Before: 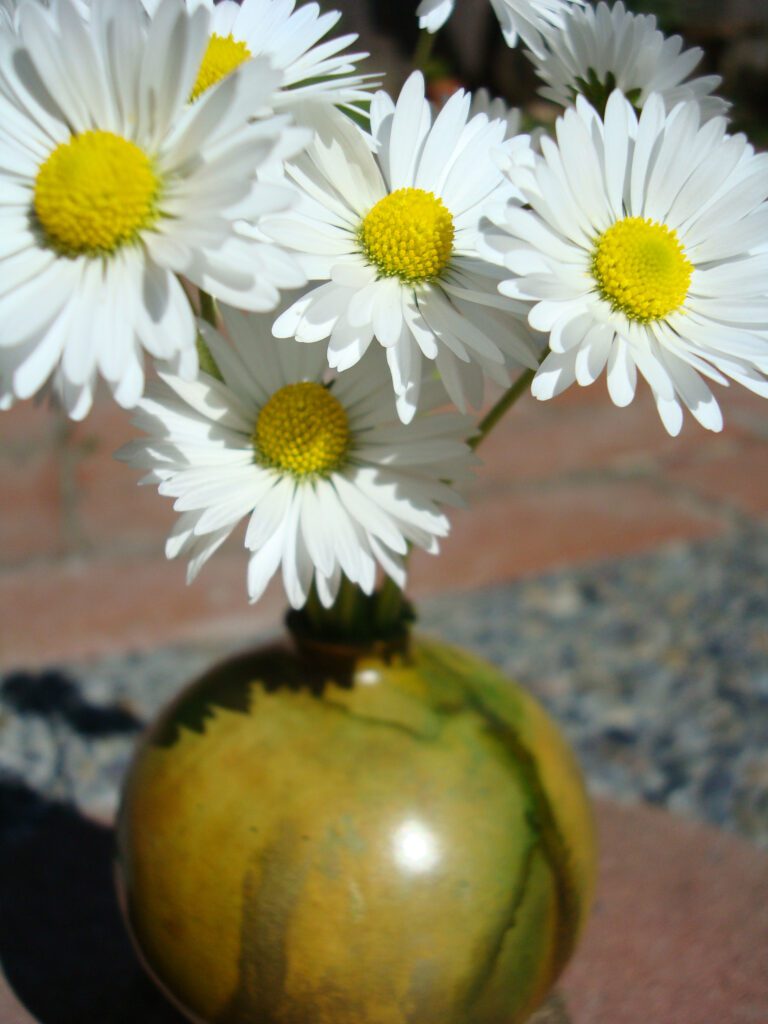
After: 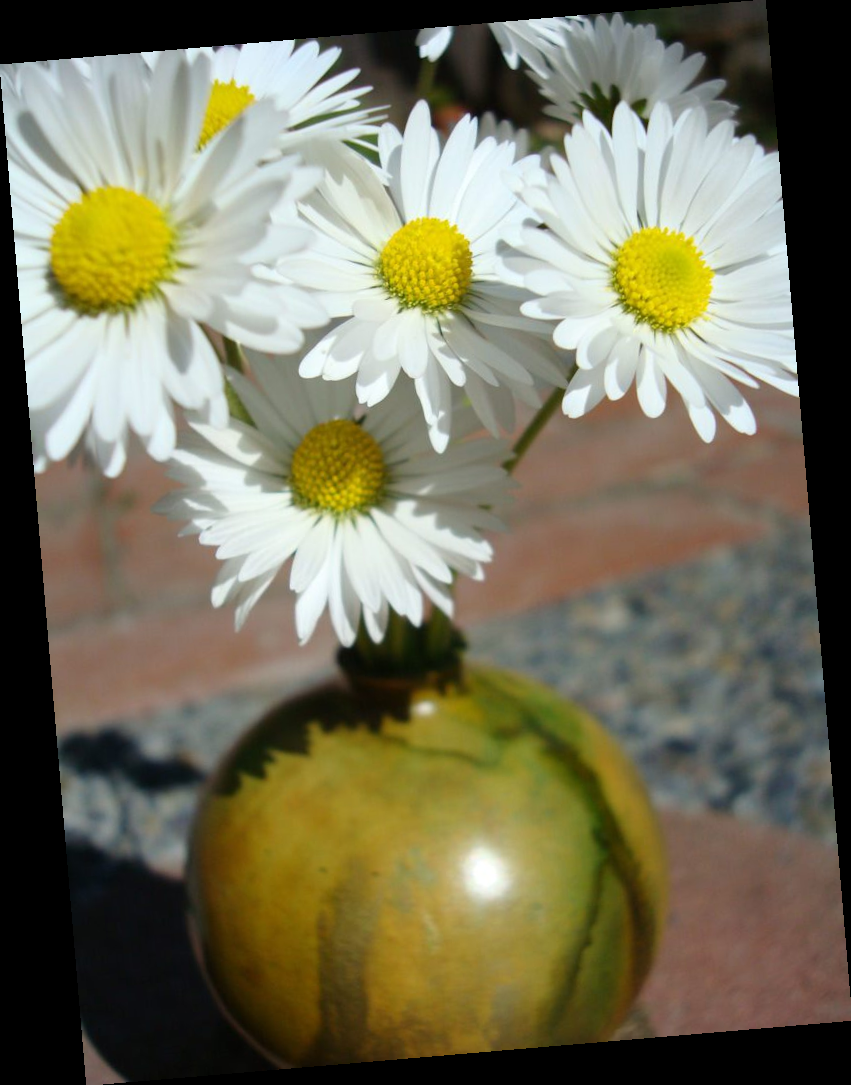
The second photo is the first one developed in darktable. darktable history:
rotate and perspective: rotation -4.86°, automatic cropping off
tone equalizer: on, module defaults
